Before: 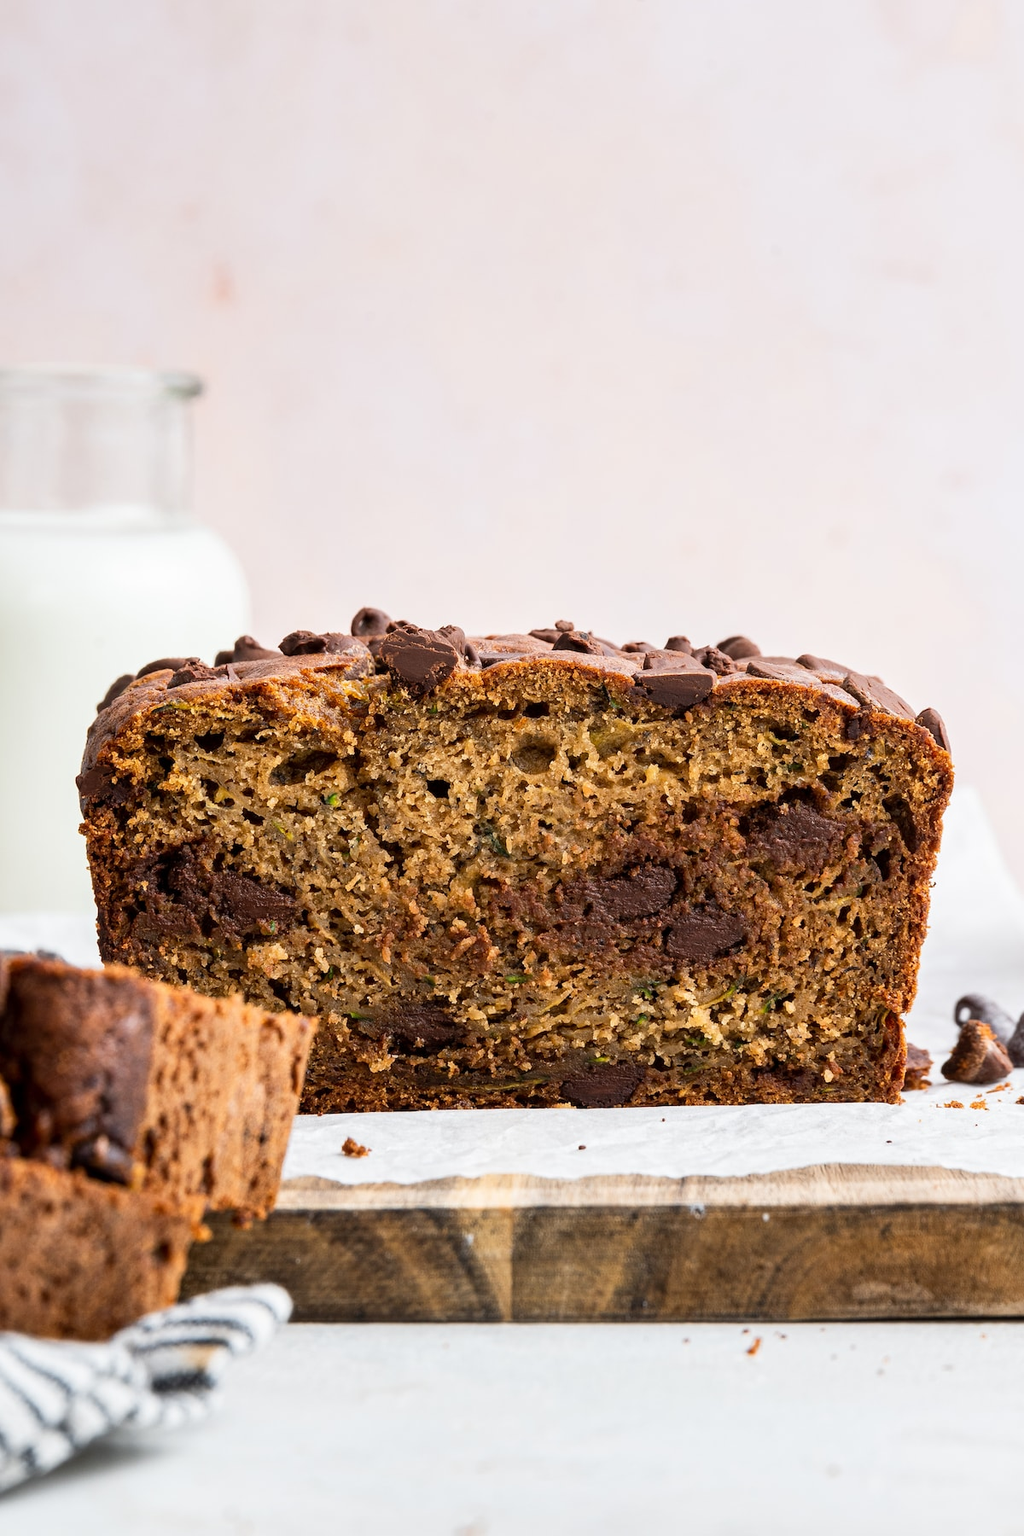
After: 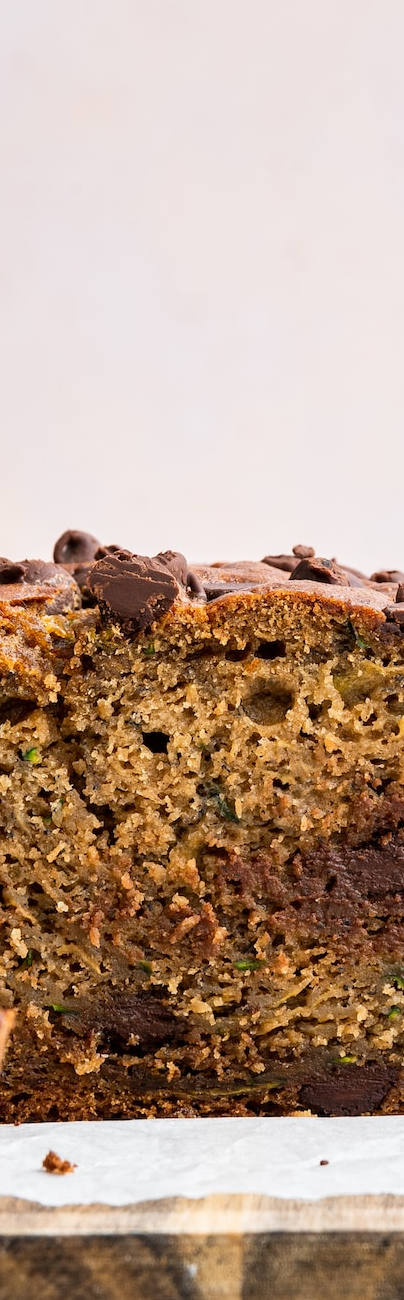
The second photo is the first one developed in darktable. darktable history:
crop and rotate: left 29.907%, top 10.162%, right 36.388%, bottom 17.602%
